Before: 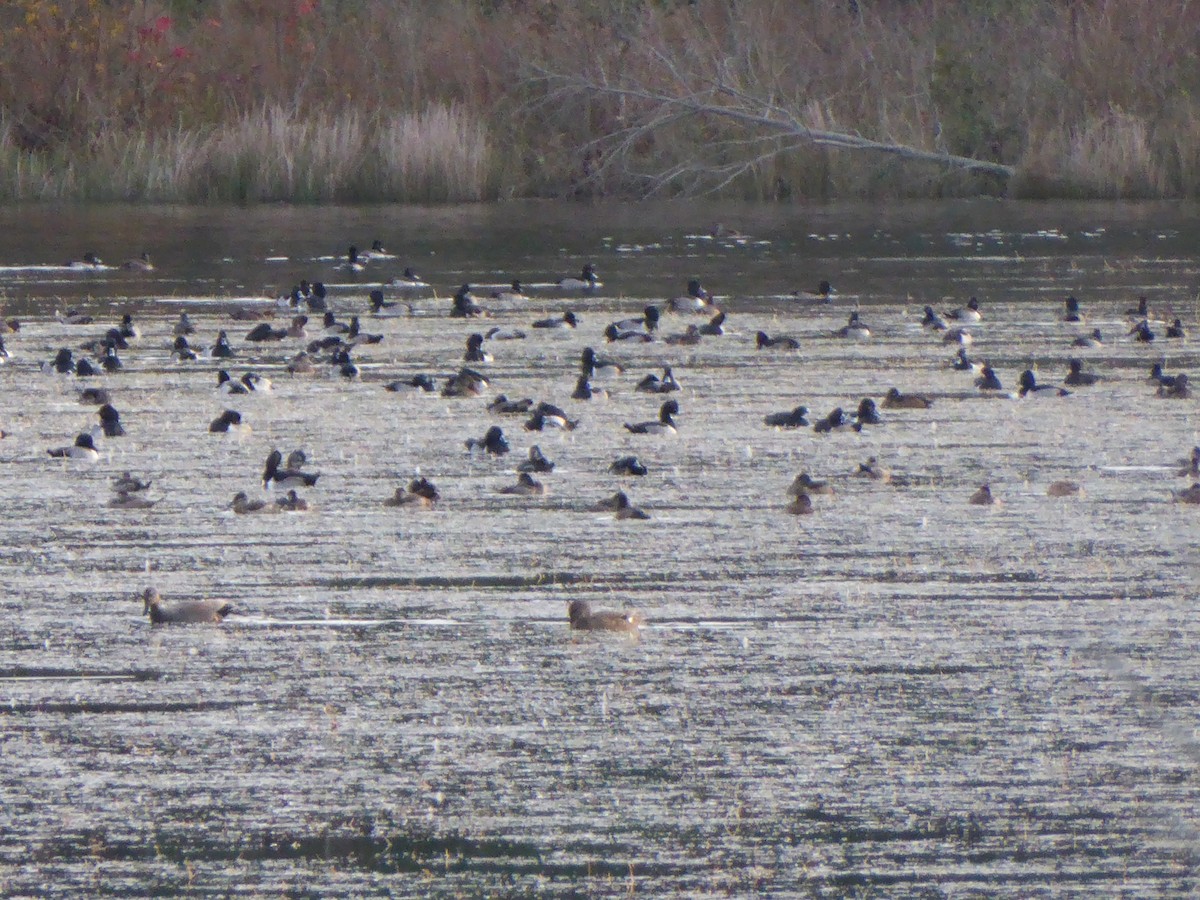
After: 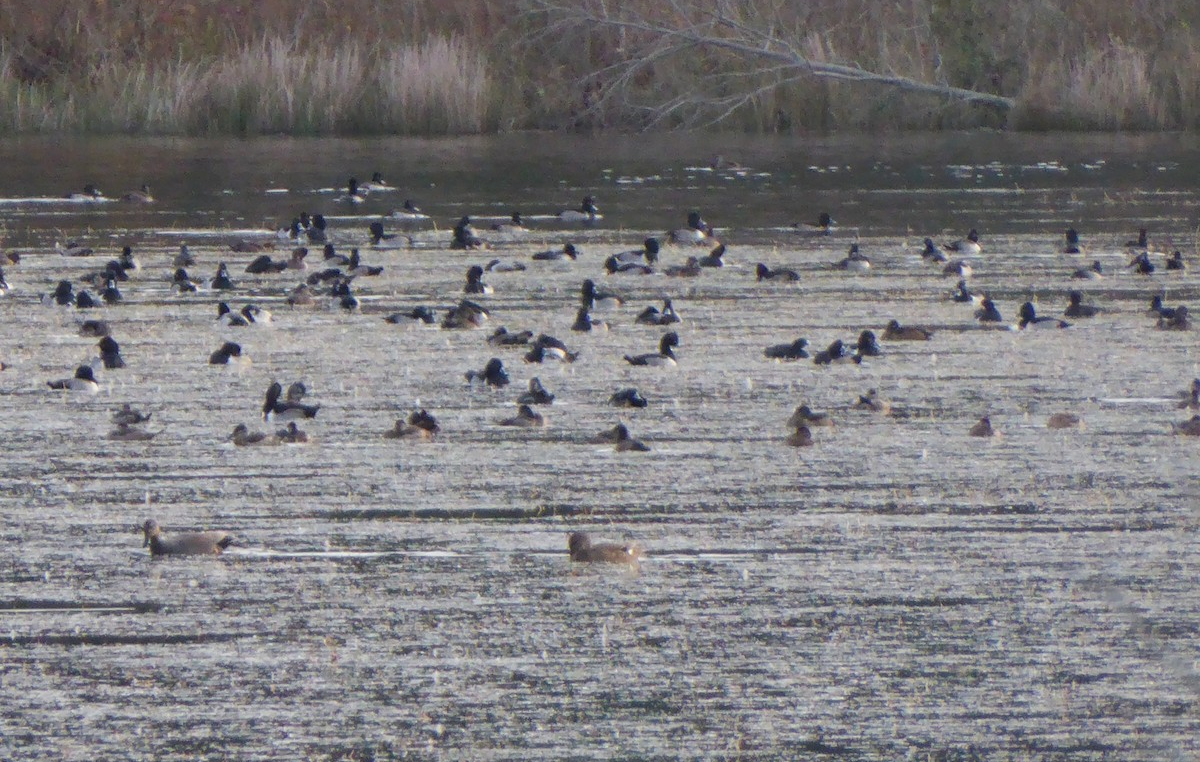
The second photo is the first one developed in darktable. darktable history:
crop: top 7.612%, bottom 7.676%
shadows and highlights: soften with gaussian
exposure: exposure -0.172 EV, compensate highlight preservation false
